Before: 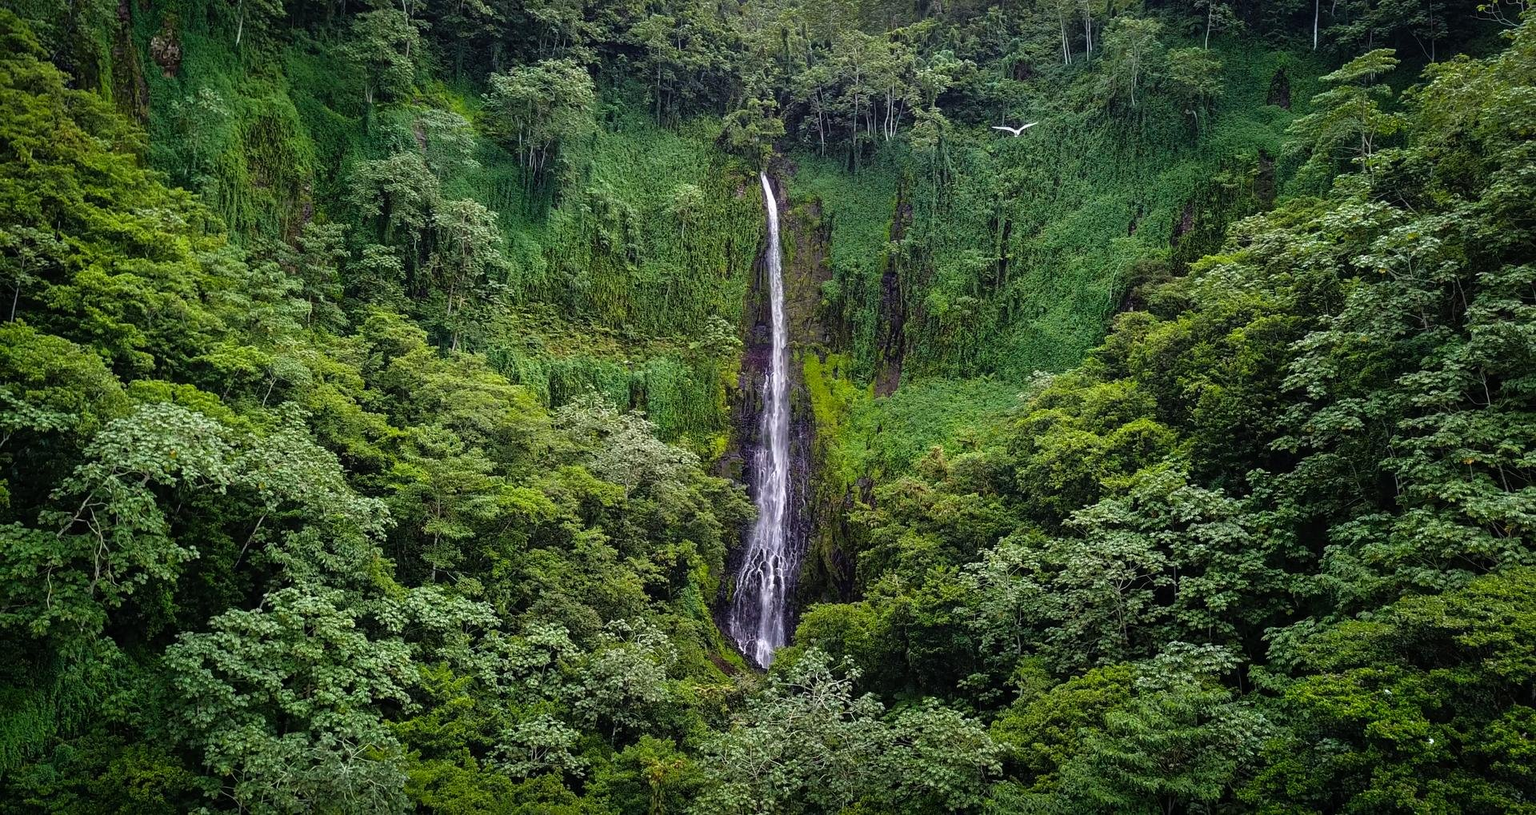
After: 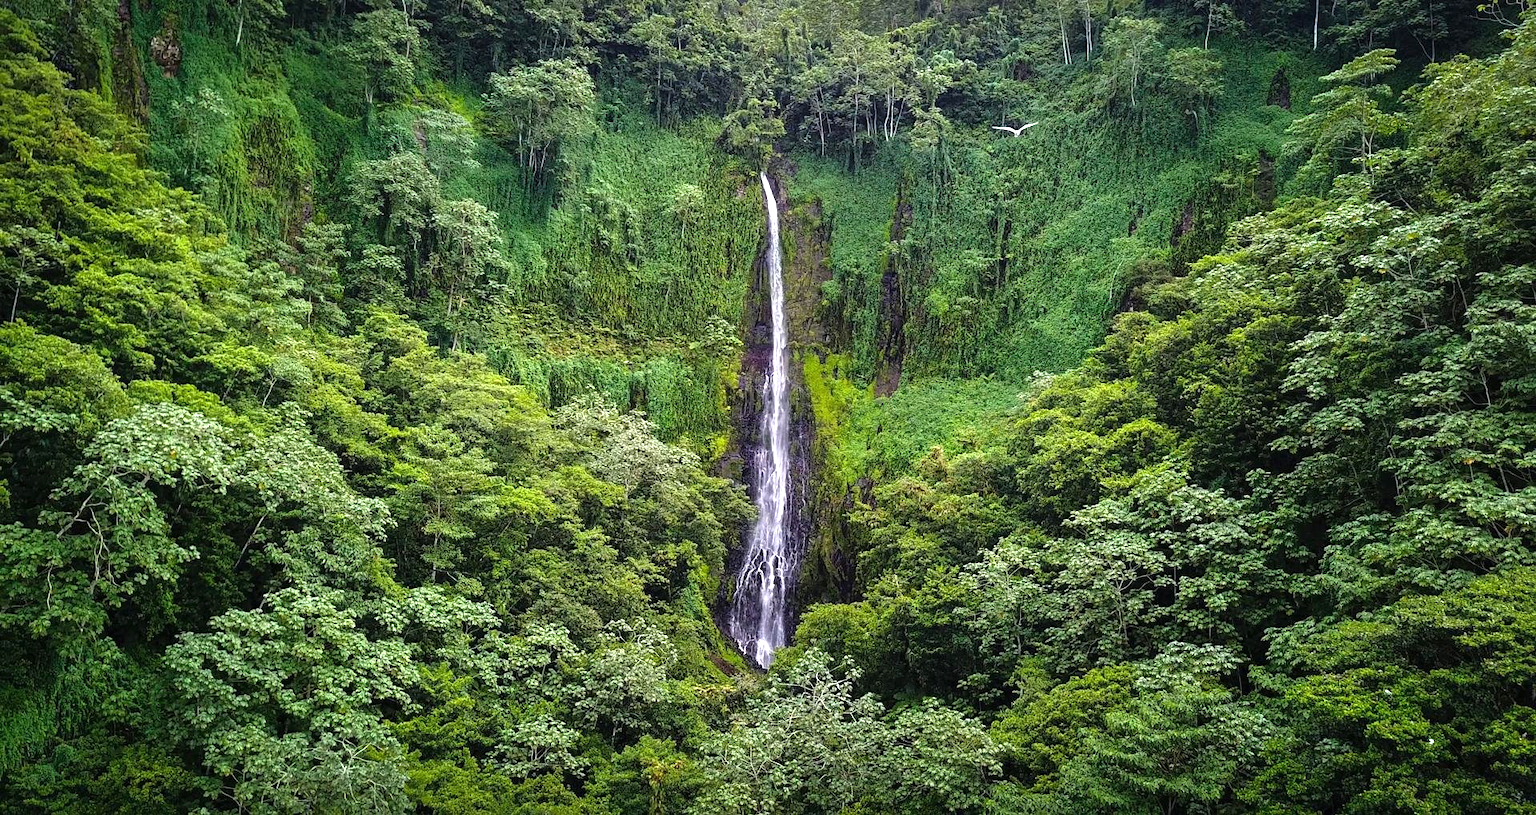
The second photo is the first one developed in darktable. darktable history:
exposure: black level correction 0, exposure 0.7 EV, compensate exposure bias true
